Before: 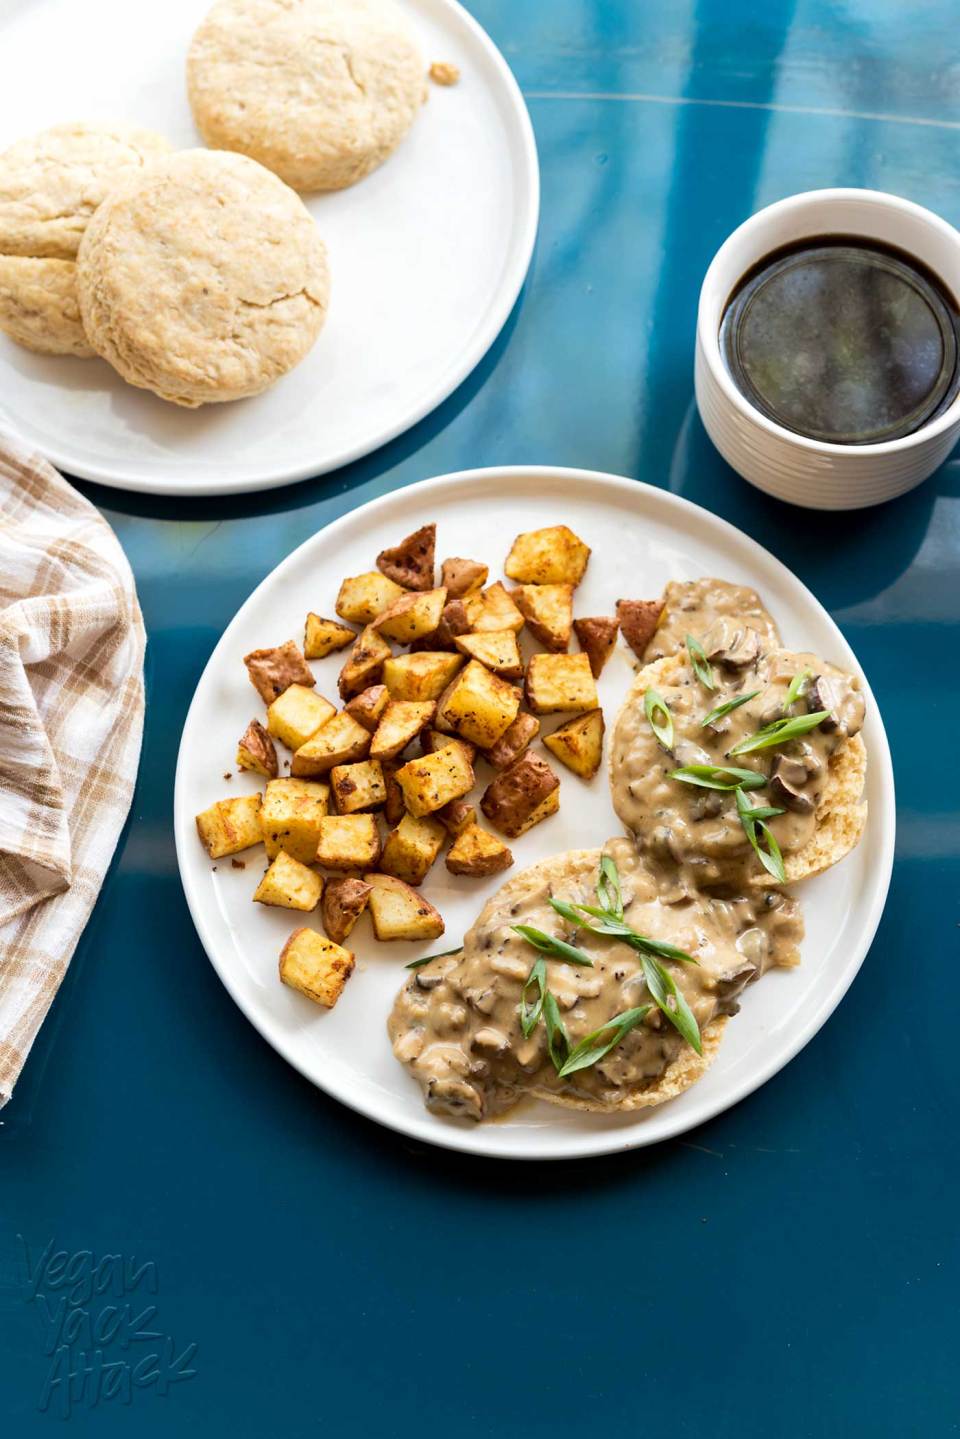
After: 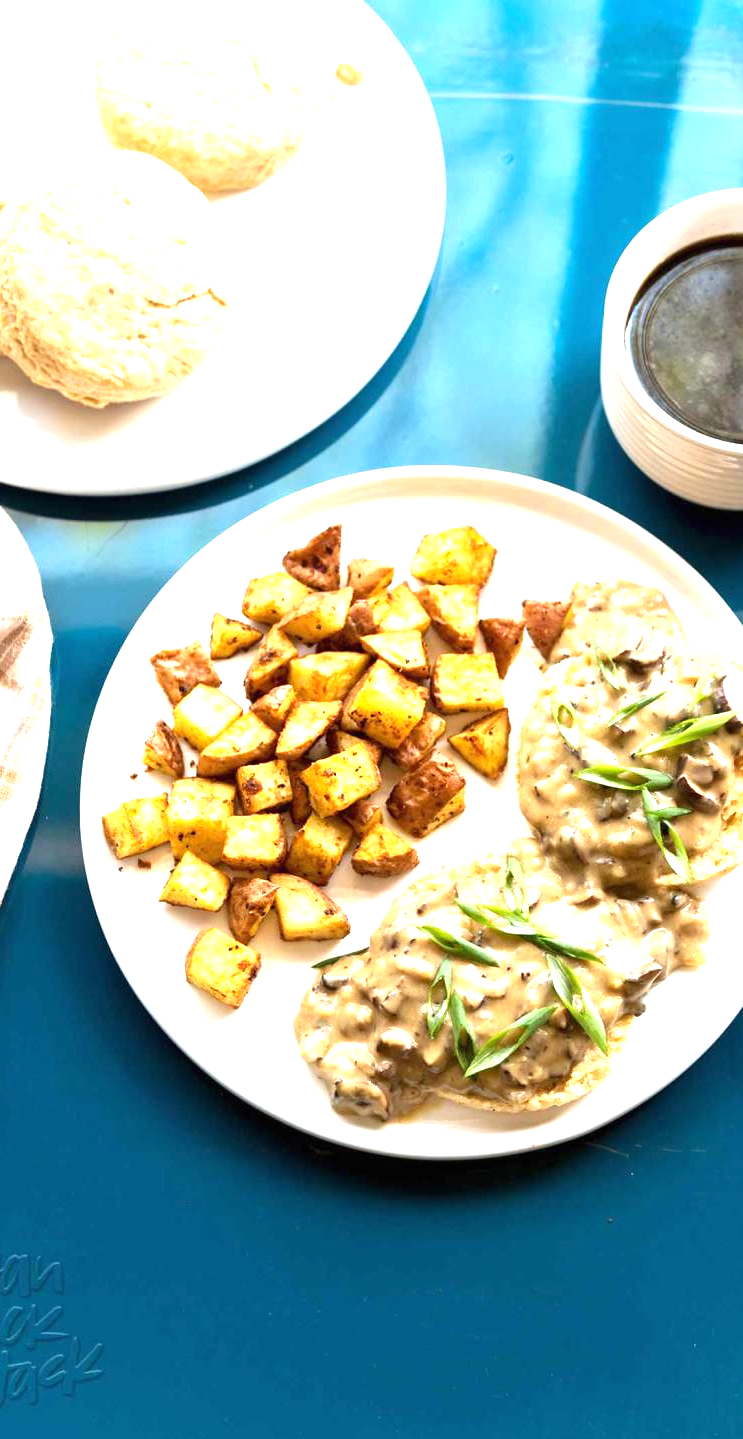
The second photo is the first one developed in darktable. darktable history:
exposure: black level correction 0, exposure 1.2 EV, compensate highlight preservation false
crop: left 9.88%, right 12.664%
